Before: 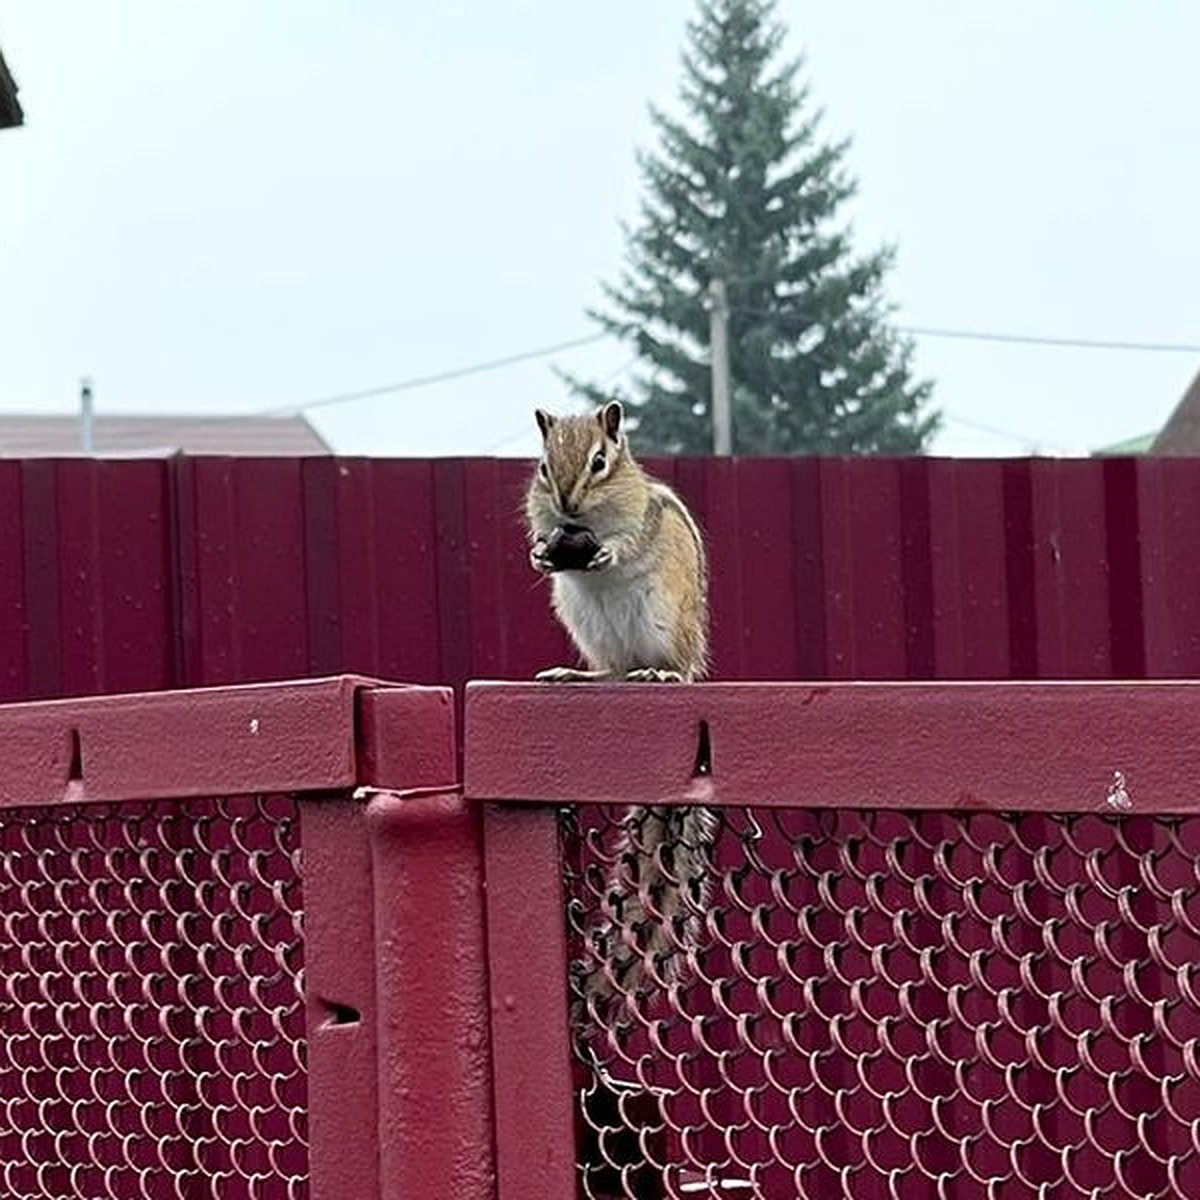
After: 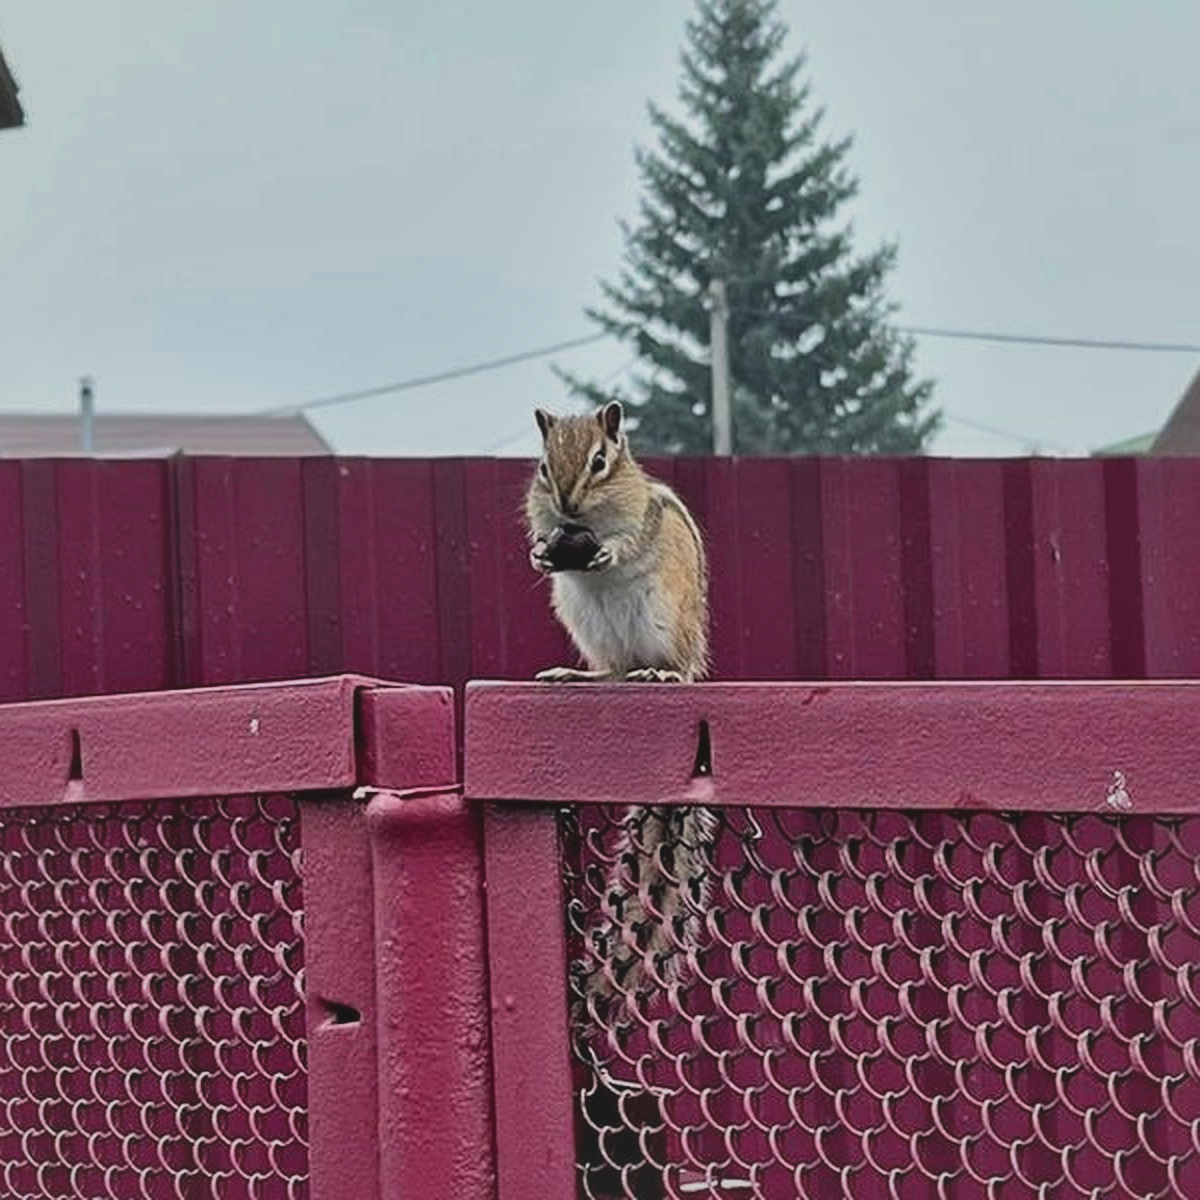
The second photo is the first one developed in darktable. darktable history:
shadows and highlights: on, module defaults
local contrast: mode bilateral grid, contrast 20, coarseness 49, detail 148%, midtone range 0.2
exposure: black level correction -0.015, exposure -0.507 EV, compensate highlight preservation false
color zones: curves: ch1 [(0.263, 0.53) (0.376, 0.287) (0.487, 0.512) (0.748, 0.547) (1, 0.513)]; ch2 [(0.262, 0.45) (0.751, 0.477)]
